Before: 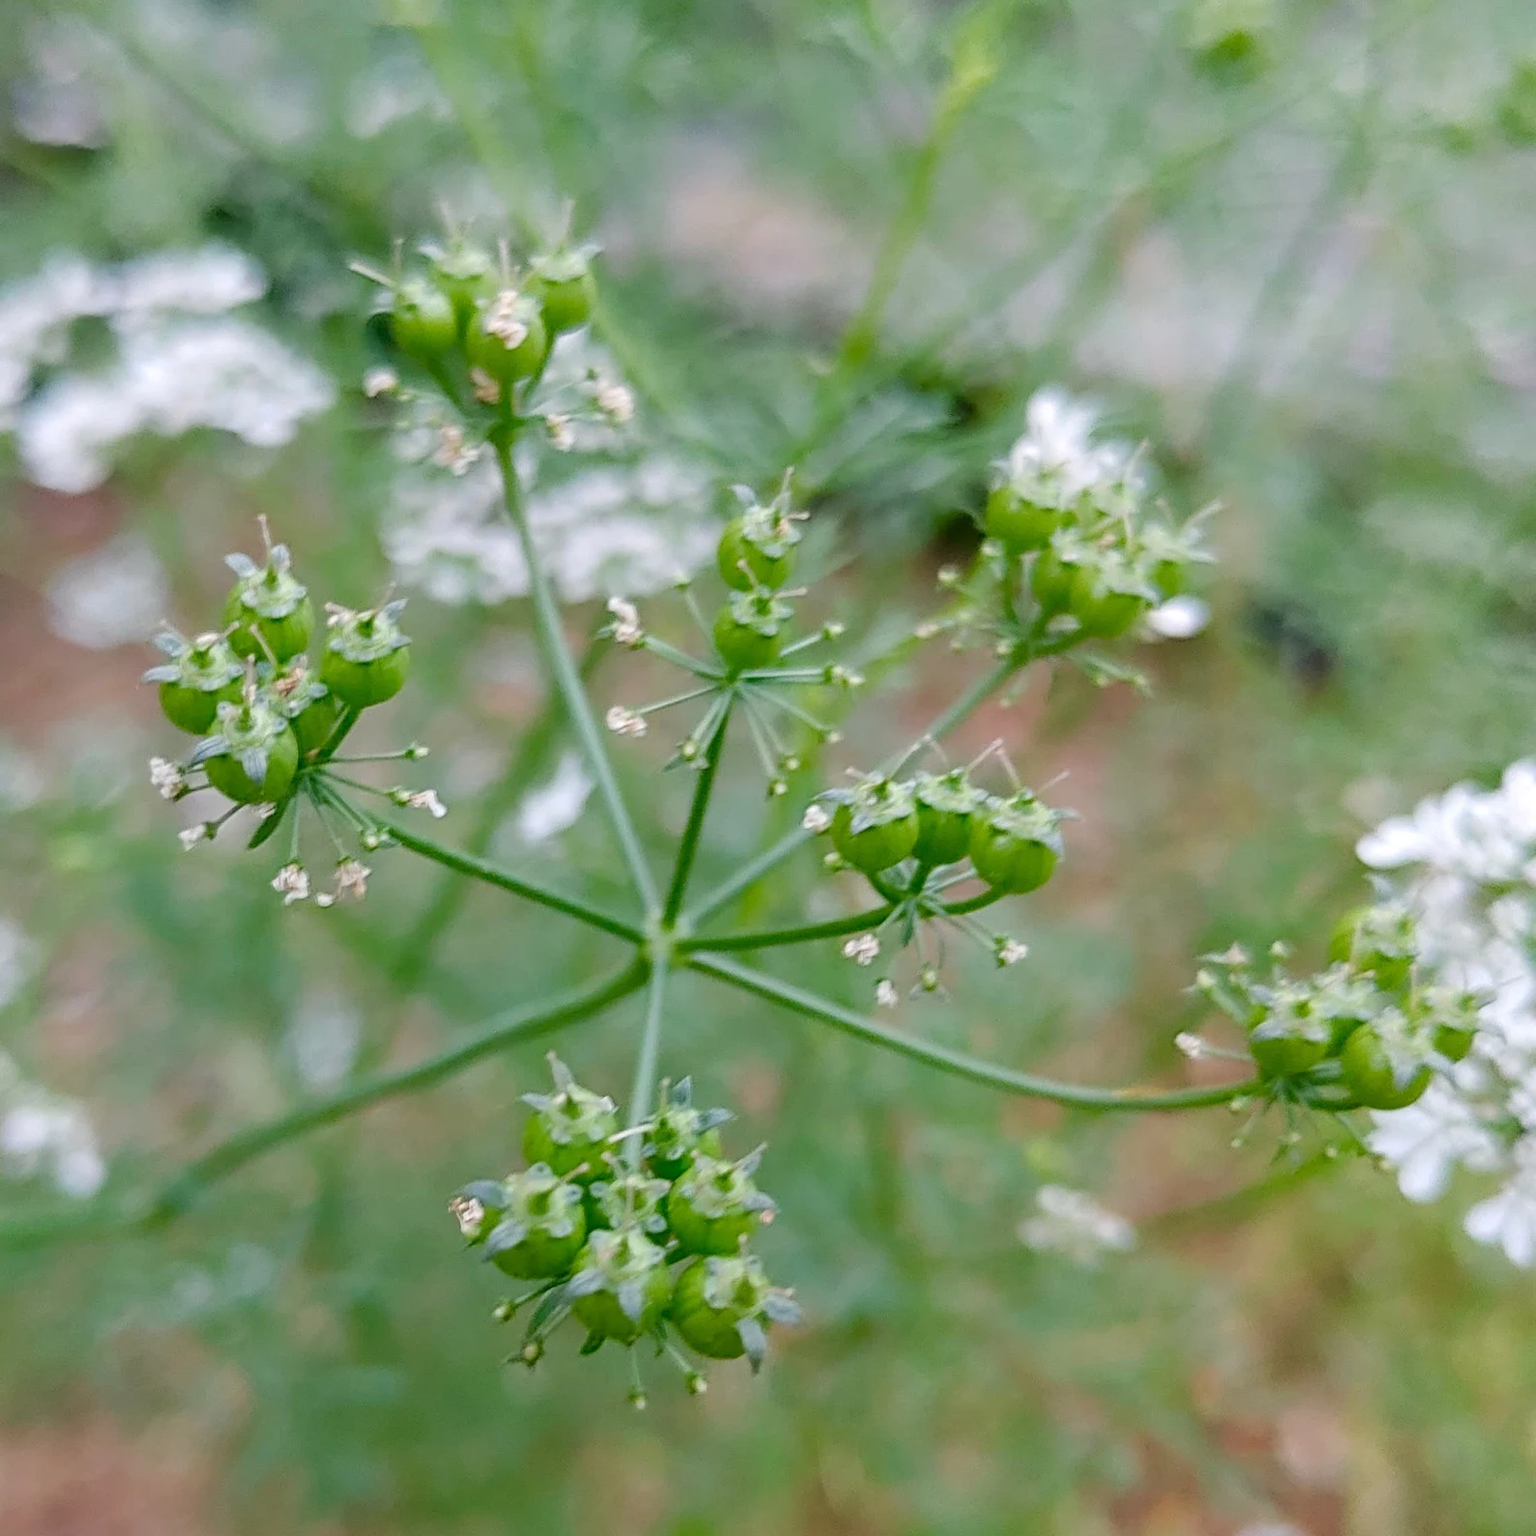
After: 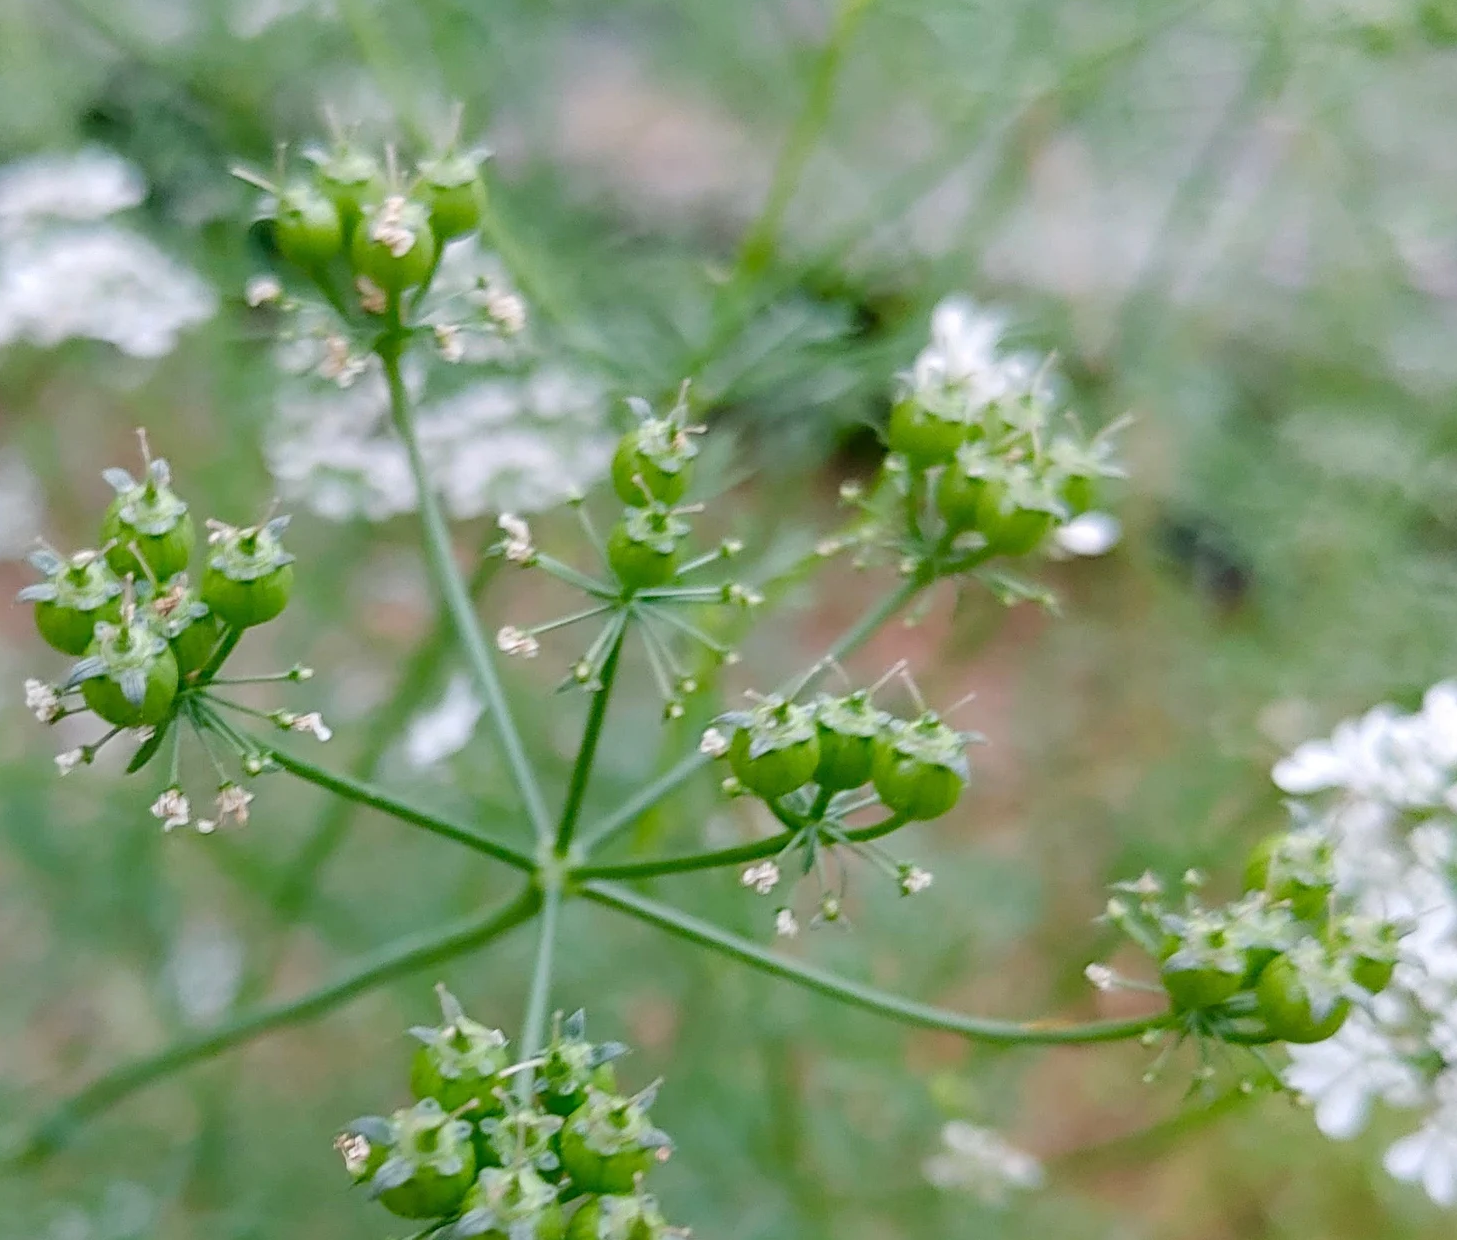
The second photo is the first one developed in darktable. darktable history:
crop: left 8.188%, top 6.564%, bottom 15.345%
